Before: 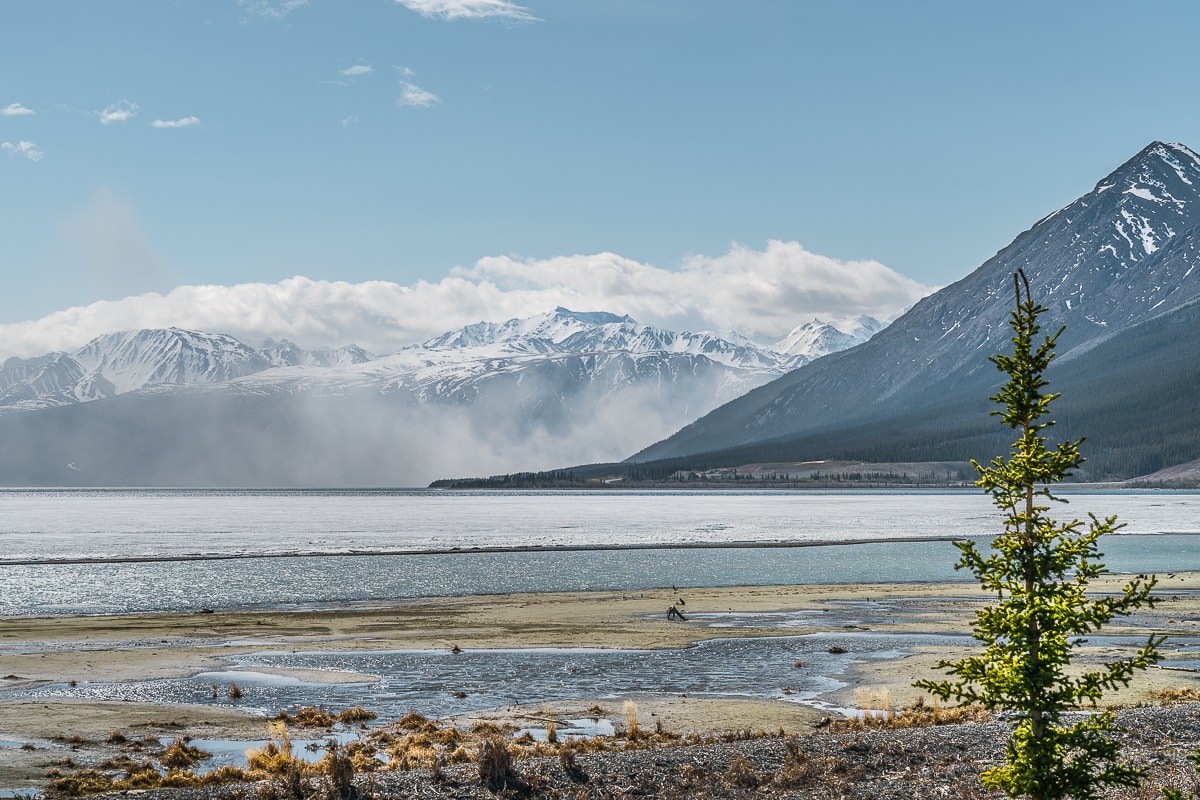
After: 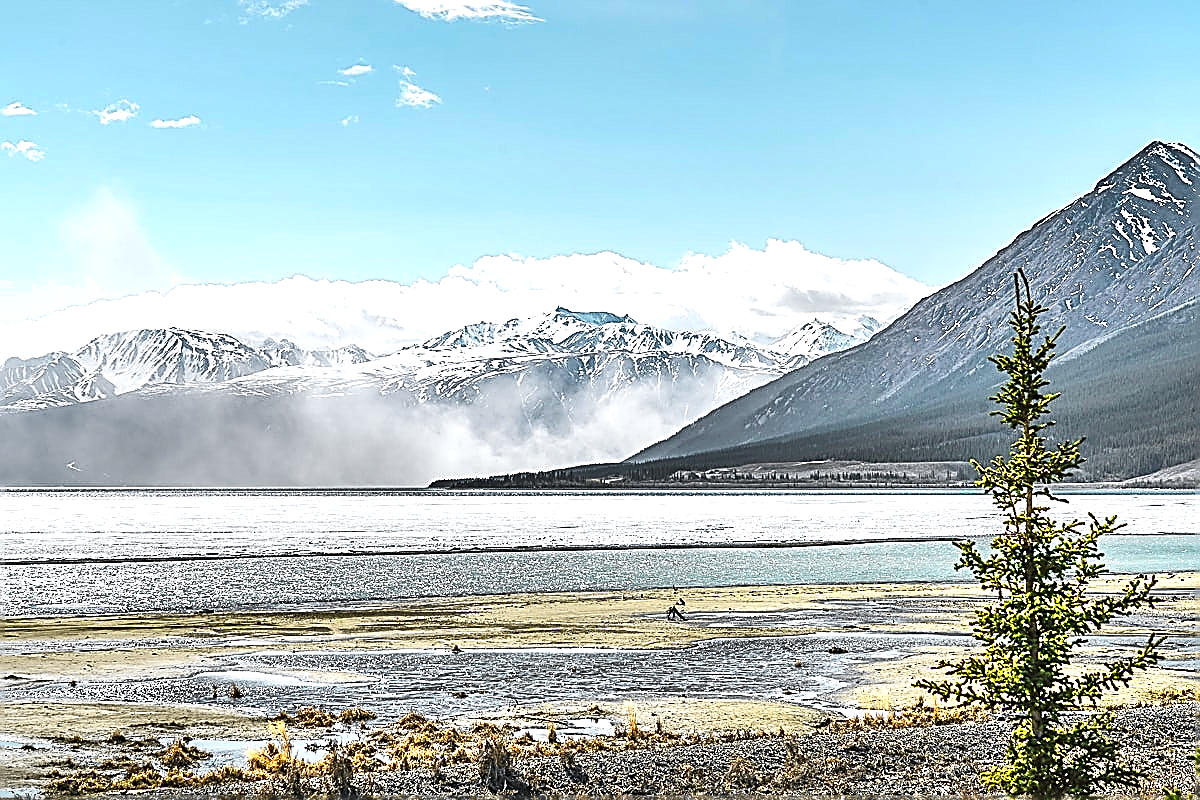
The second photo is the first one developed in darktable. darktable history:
exposure: black level correction -0.005, exposure 1.004 EV, compensate highlight preservation false
local contrast: highlights 102%, shadows 99%, detail 120%, midtone range 0.2
shadows and highlights: soften with gaussian
sharpen: amount 1.996
tone curve: curves: ch0 [(0, 0) (0.071, 0.058) (0.266, 0.268) (0.498, 0.542) (0.766, 0.807) (1, 0.983)]; ch1 [(0, 0) (0.346, 0.307) (0.408, 0.387) (0.463, 0.465) (0.482, 0.493) (0.502, 0.499) (0.517, 0.505) (0.55, 0.554) (0.597, 0.61) (0.651, 0.698) (1, 1)]; ch2 [(0, 0) (0.346, 0.34) (0.434, 0.46) (0.485, 0.494) (0.5, 0.498) (0.509, 0.517) (0.526, 0.539) (0.583, 0.603) (0.625, 0.659) (1, 1)], color space Lab, independent channels, preserve colors none
